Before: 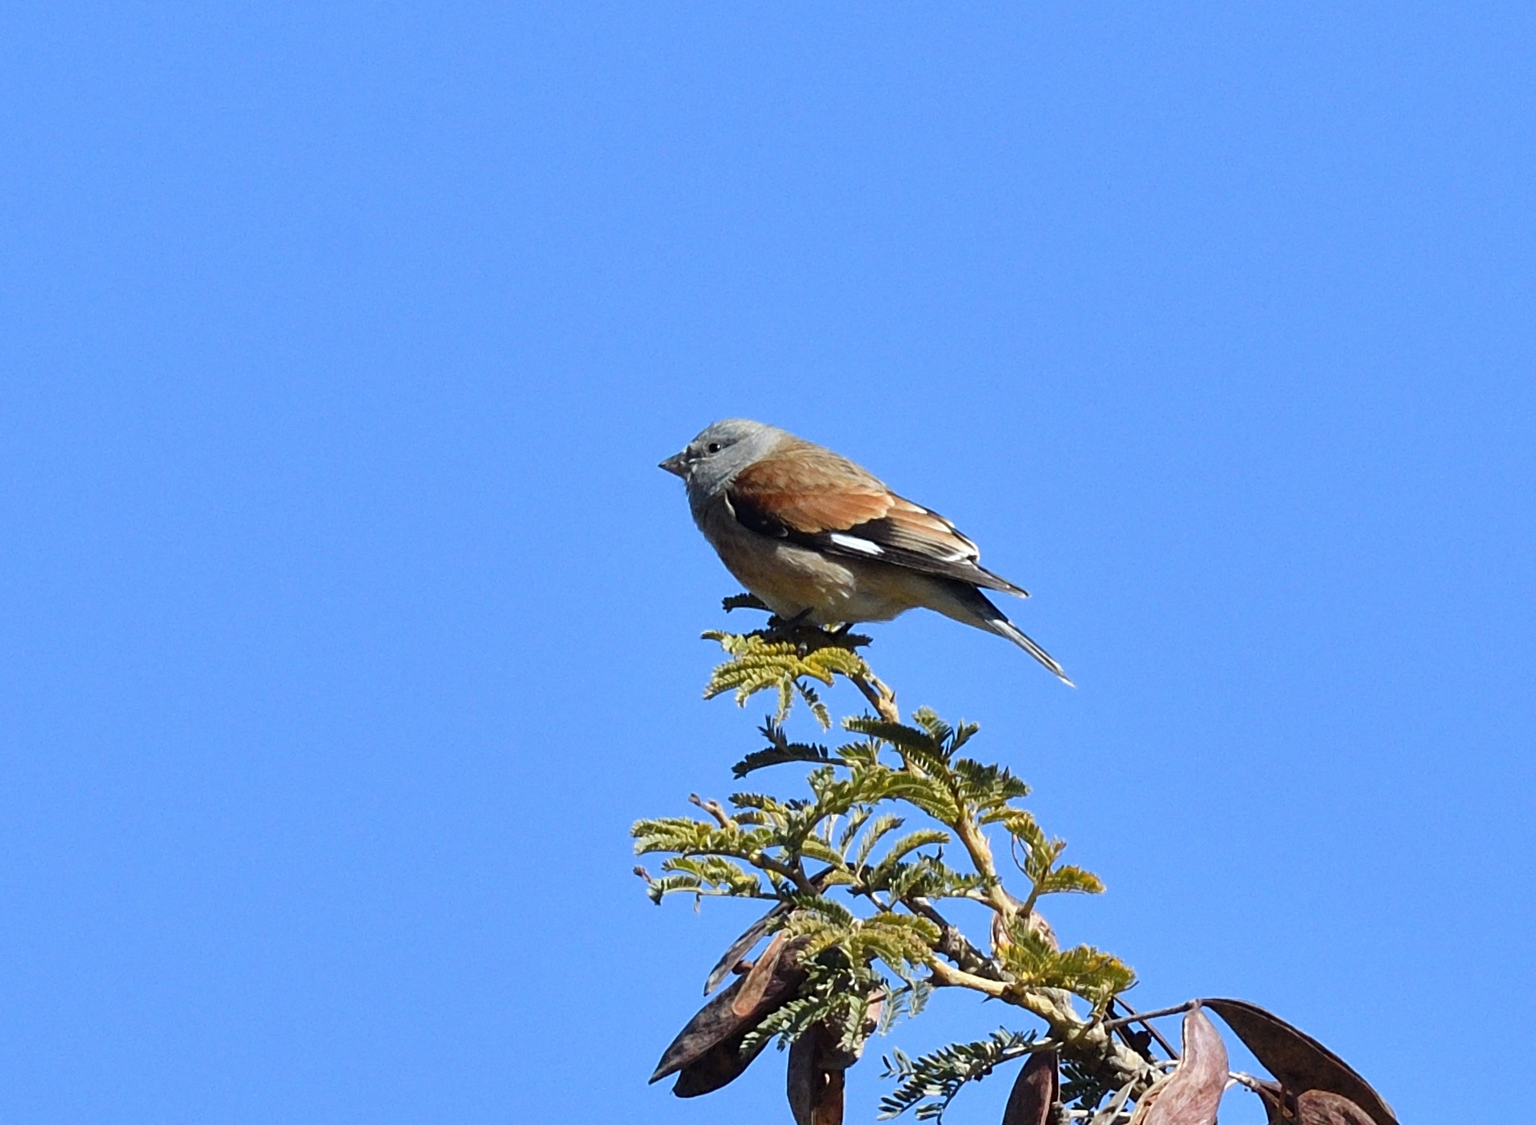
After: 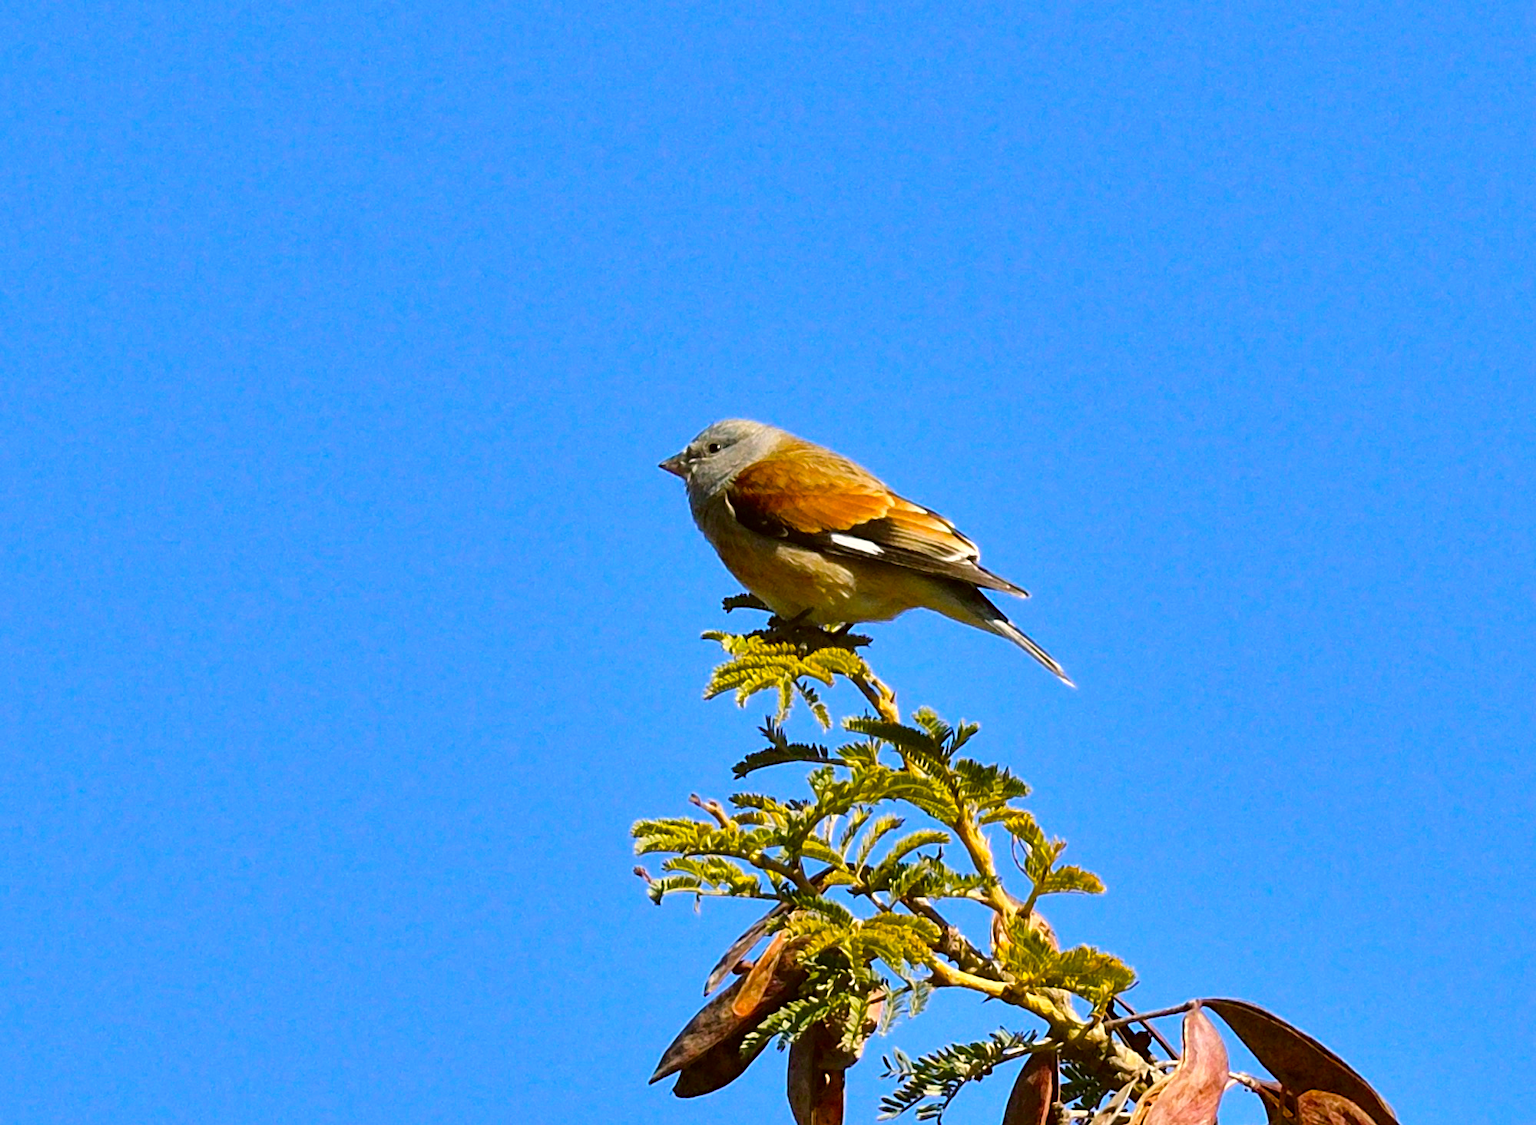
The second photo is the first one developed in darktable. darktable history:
exposure: black level correction 0.001, exposure 0.193 EV, compensate highlight preservation false
color balance rgb: shadows lift › chroma 0.921%, shadows lift › hue 115.61°, perceptual saturation grading › global saturation 35.871%, perceptual saturation grading › shadows 36.109%, global vibrance 50.154%
color correction: highlights a* 8.76, highlights b* 14.89, shadows a* -0.651, shadows b* 27.14
